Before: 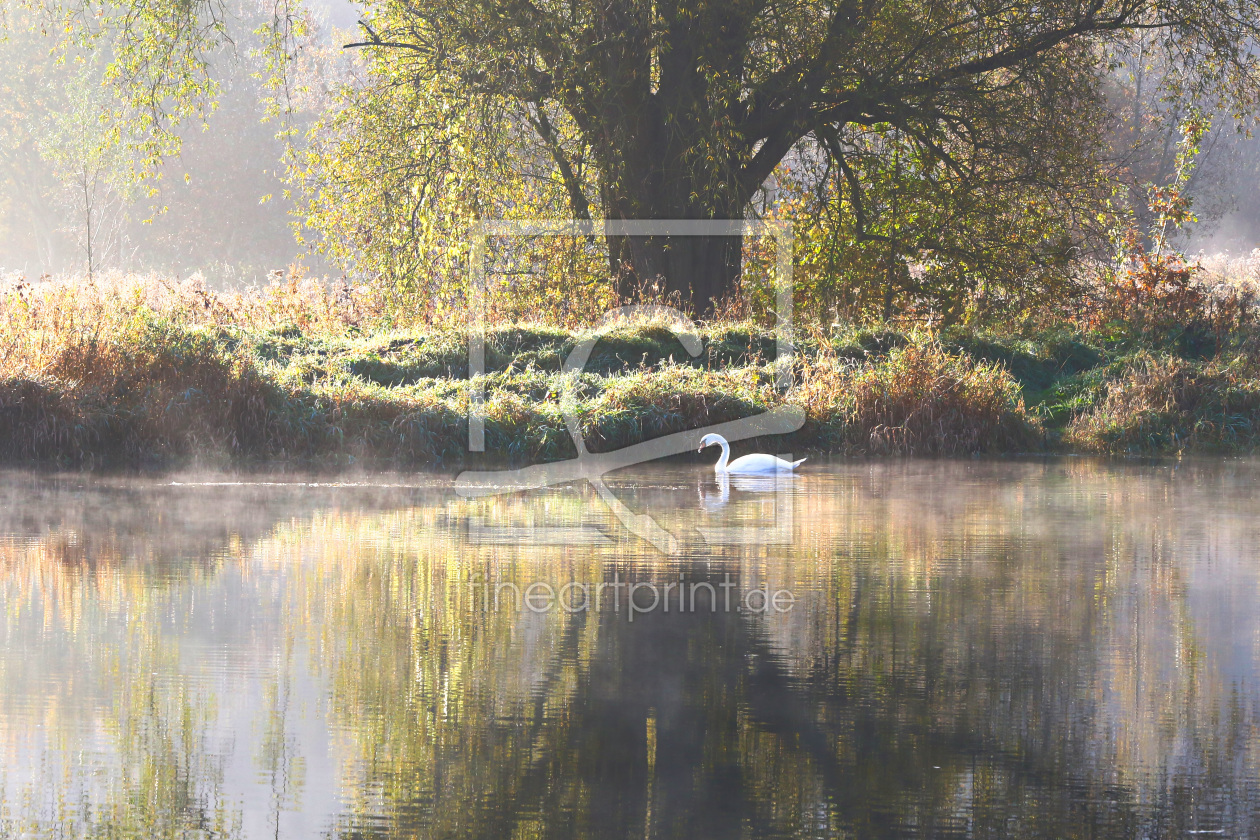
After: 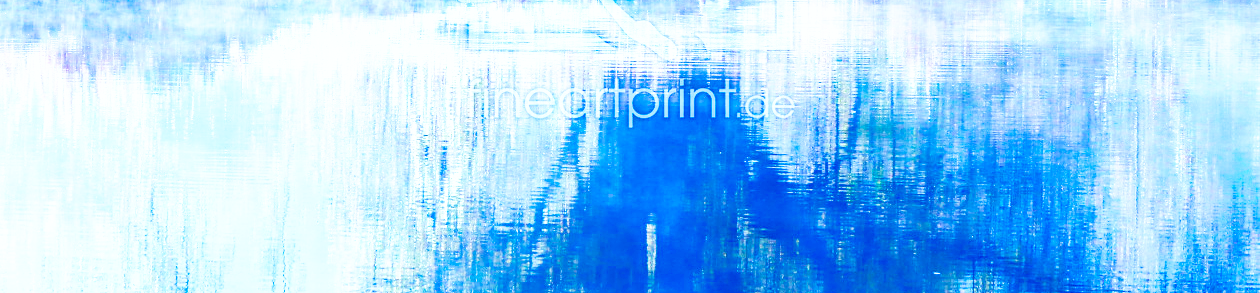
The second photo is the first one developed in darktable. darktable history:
contrast equalizer: octaves 7, y [[0.502, 0.505, 0.512, 0.529, 0.564, 0.588], [0.5 ×6], [0.502, 0.505, 0.512, 0.529, 0.564, 0.588], [0, 0.001, 0.001, 0.004, 0.008, 0.011], [0, 0.001, 0.001, 0.004, 0.008, 0.011]]
base curve: curves: ch0 [(0, 0) (0.007, 0.004) (0.027, 0.03) (0.046, 0.07) (0.207, 0.54) (0.442, 0.872) (0.673, 0.972) (1, 1)], preserve colors none
crop and rotate: top 58.875%, bottom 6.235%
exposure: black level correction 0, exposure 0.396 EV, compensate highlight preservation false
color balance rgb: linear chroma grading › global chroma 15.145%, perceptual saturation grading › global saturation 20.55%, perceptual saturation grading › highlights -19.791%, perceptual saturation grading › shadows 29.958%, global vibrance 10.921%
color calibration: gray › normalize channels true, illuminant custom, x 0.459, y 0.429, temperature 2596.26 K, gamut compression 0.007
